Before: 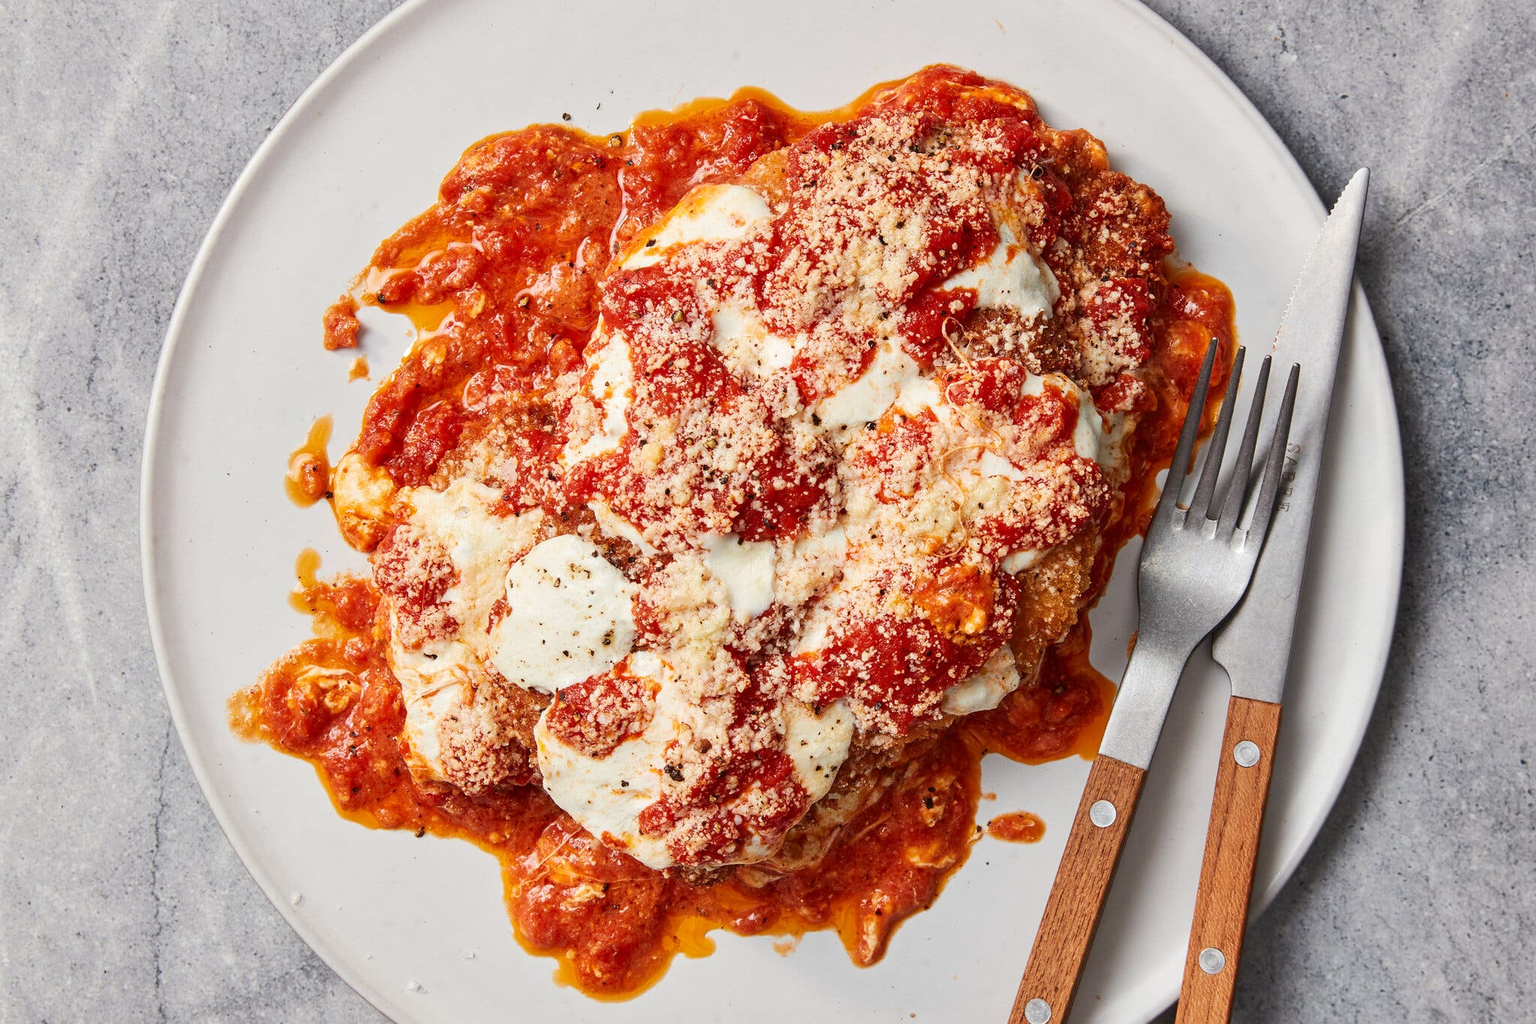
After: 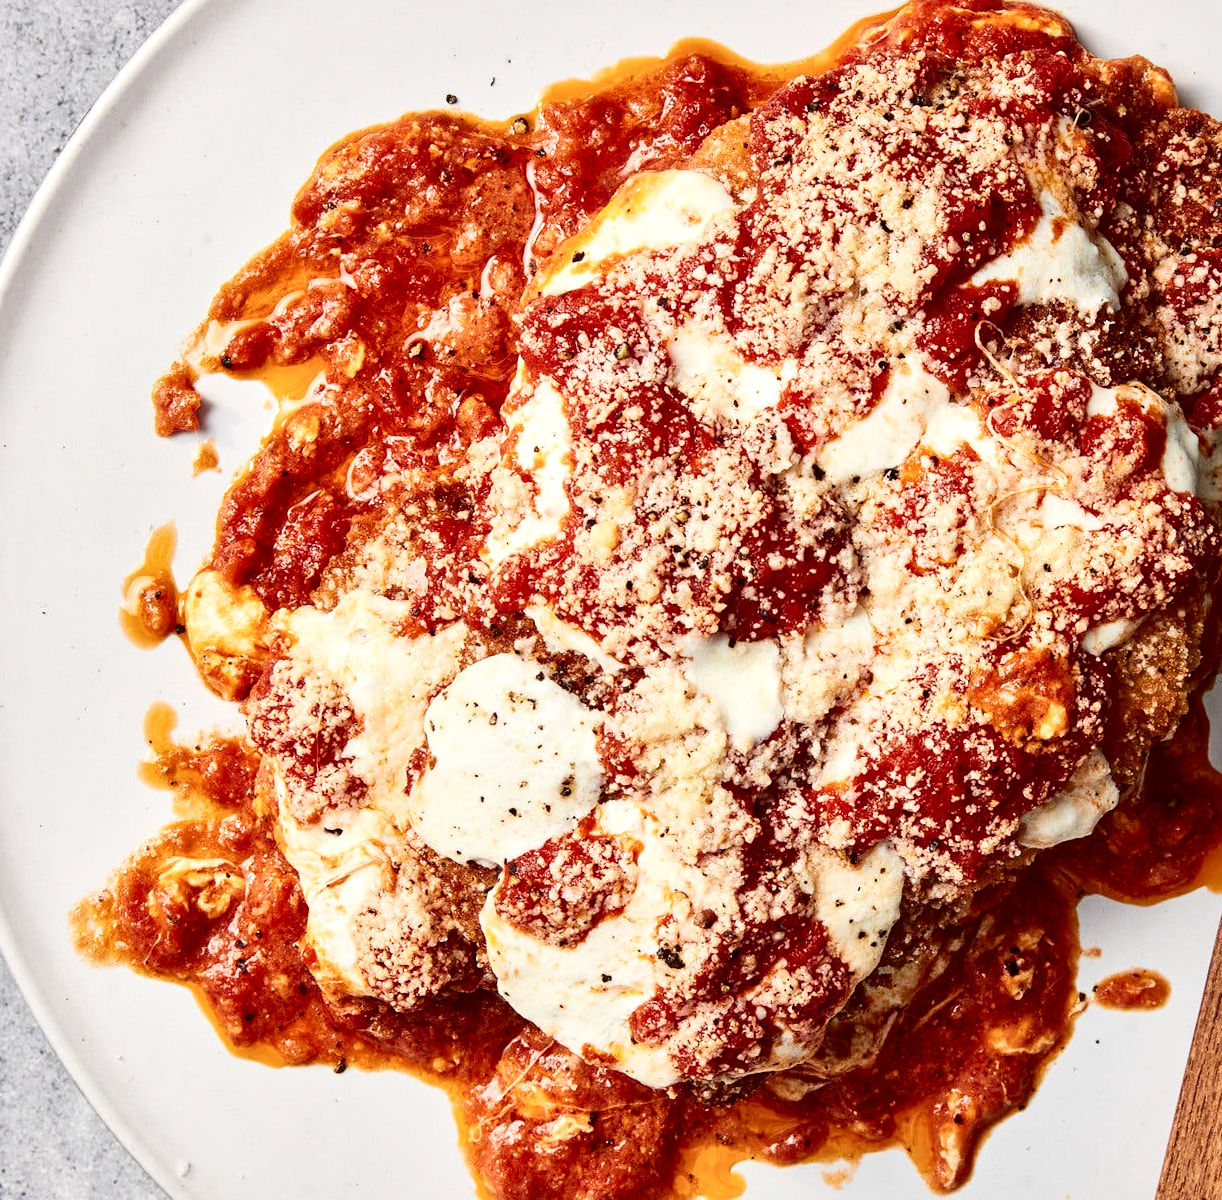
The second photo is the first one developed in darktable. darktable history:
local contrast: mode bilateral grid, contrast 20, coarseness 50, detail 148%, midtone range 0.2
rotate and perspective: rotation -5°, crop left 0.05, crop right 0.952, crop top 0.11, crop bottom 0.89
crop: left 10.644%, right 26.528%
contrast brightness saturation: contrast 0.28
